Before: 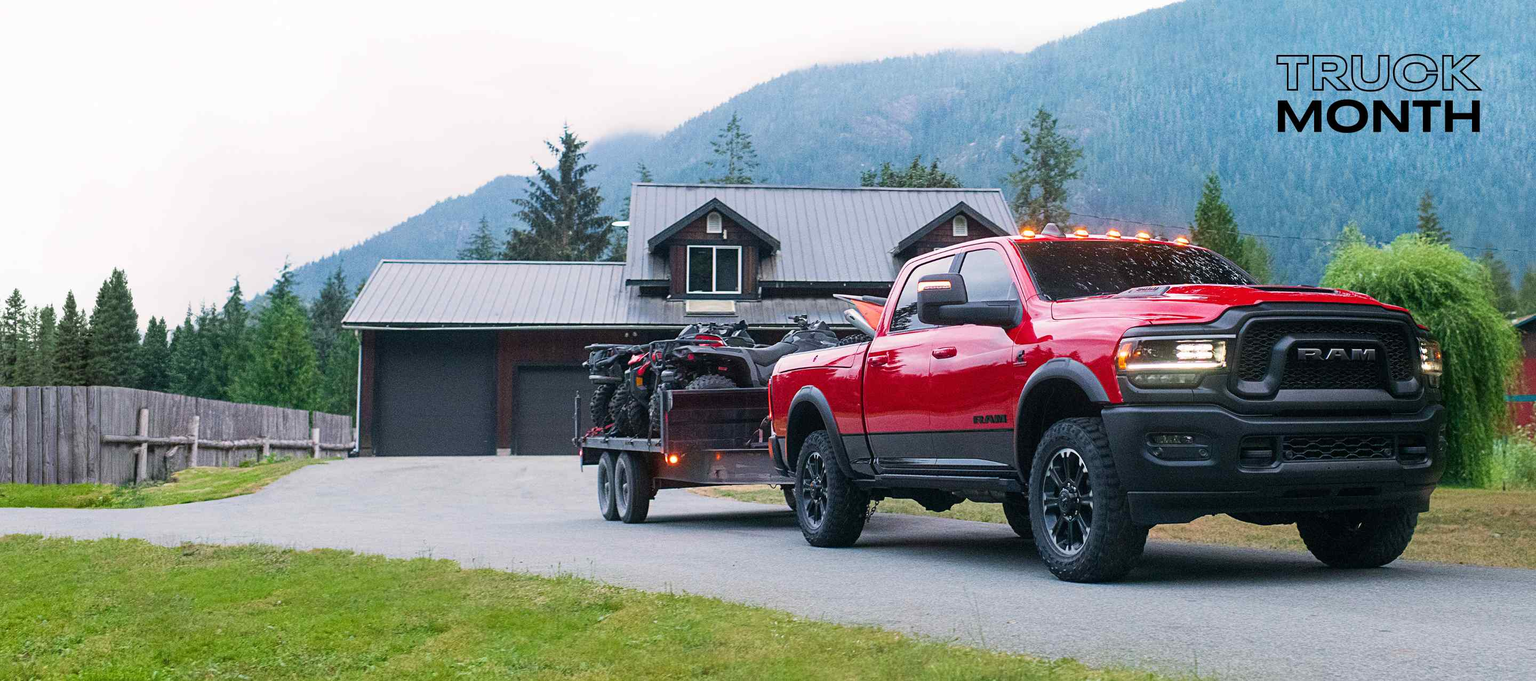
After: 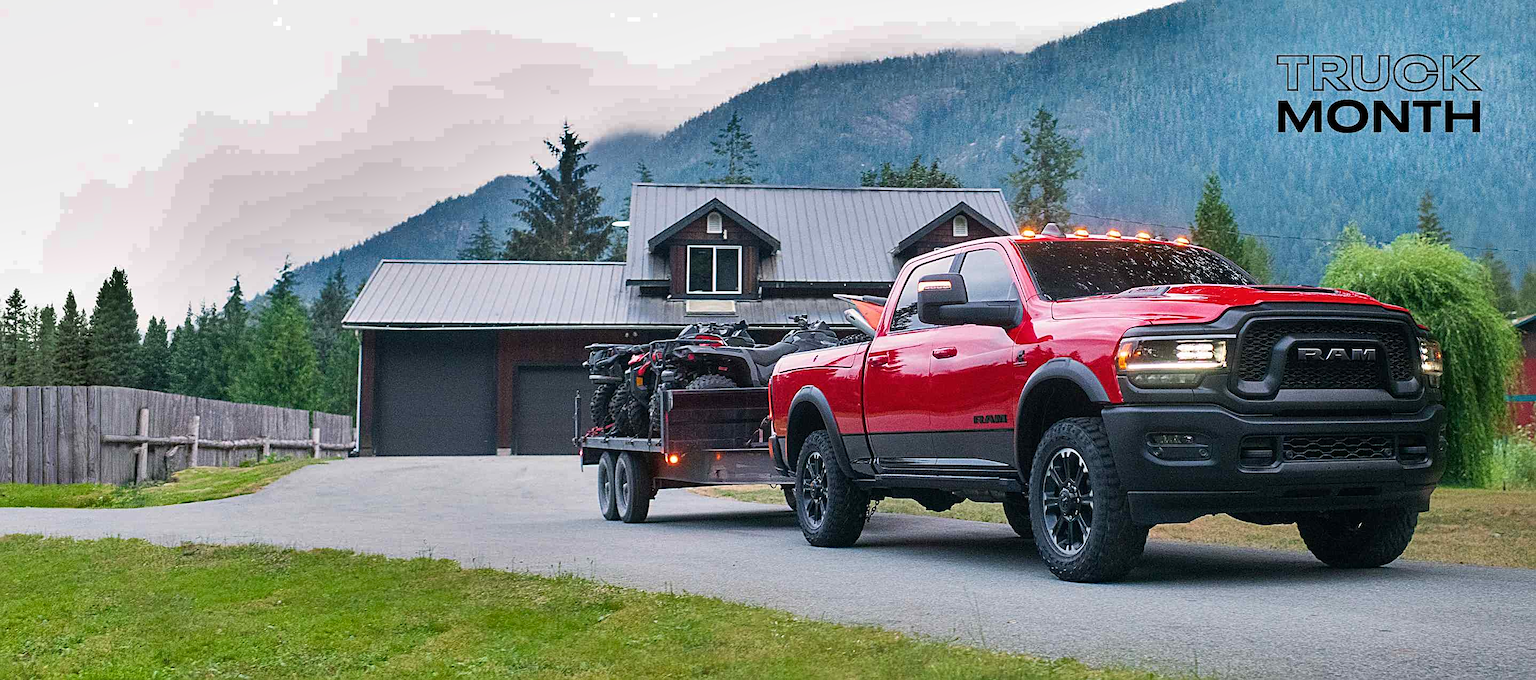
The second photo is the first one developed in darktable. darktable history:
sharpen: on, module defaults
shadows and highlights: shadows 20.79, highlights -81.37, soften with gaussian
